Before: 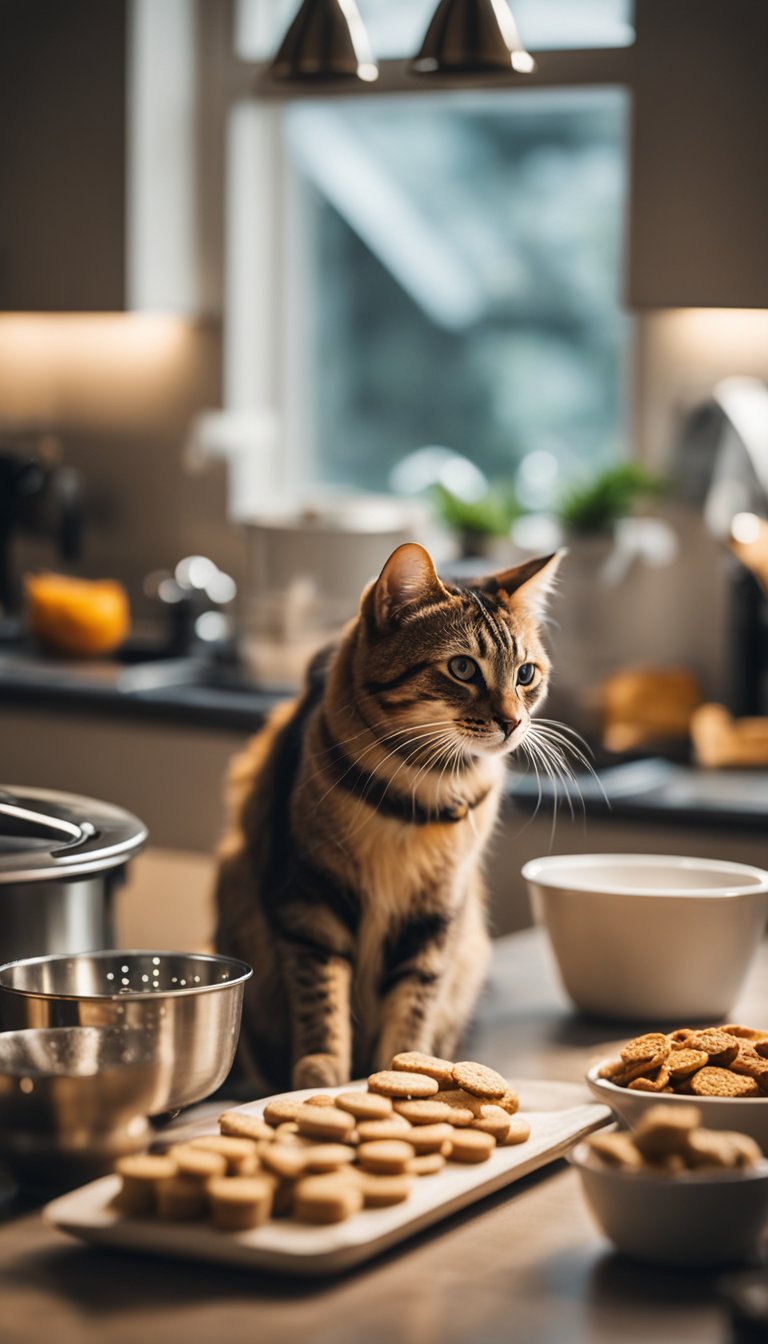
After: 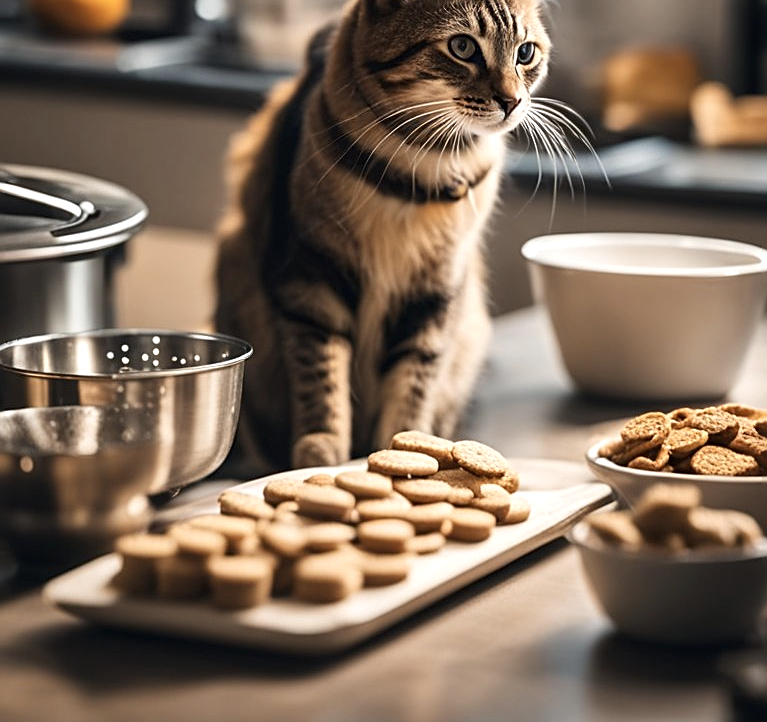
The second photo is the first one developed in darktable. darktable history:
contrast brightness saturation: contrast 0.06, brightness -0.01, saturation -0.23
sharpen: on, module defaults
crop and rotate: top 46.237%
exposure: black level correction 0.001, exposure 0.3 EV, compensate highlight preservation false
